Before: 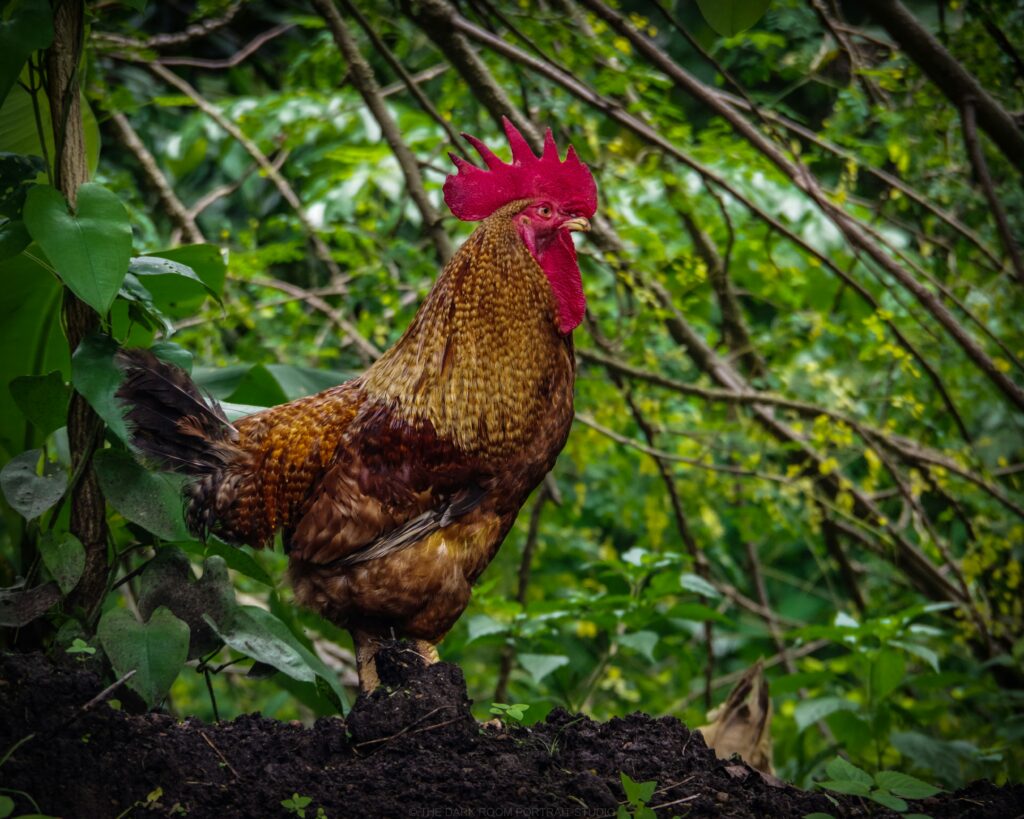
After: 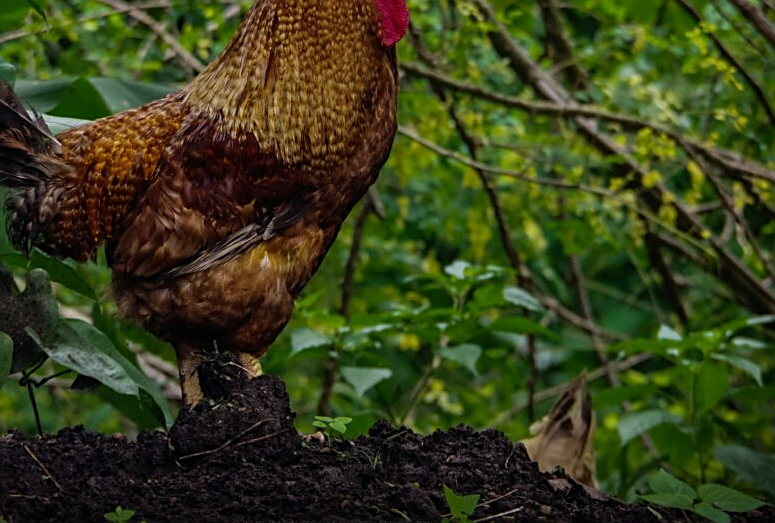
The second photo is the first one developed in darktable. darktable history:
sharpen: on, module defaults
crop and rotate: left 17.299%, top 35.115%, right 7.015%, bottom 1.024%
exposure: exposure -0.462 EV, compensate highlight preservation false
